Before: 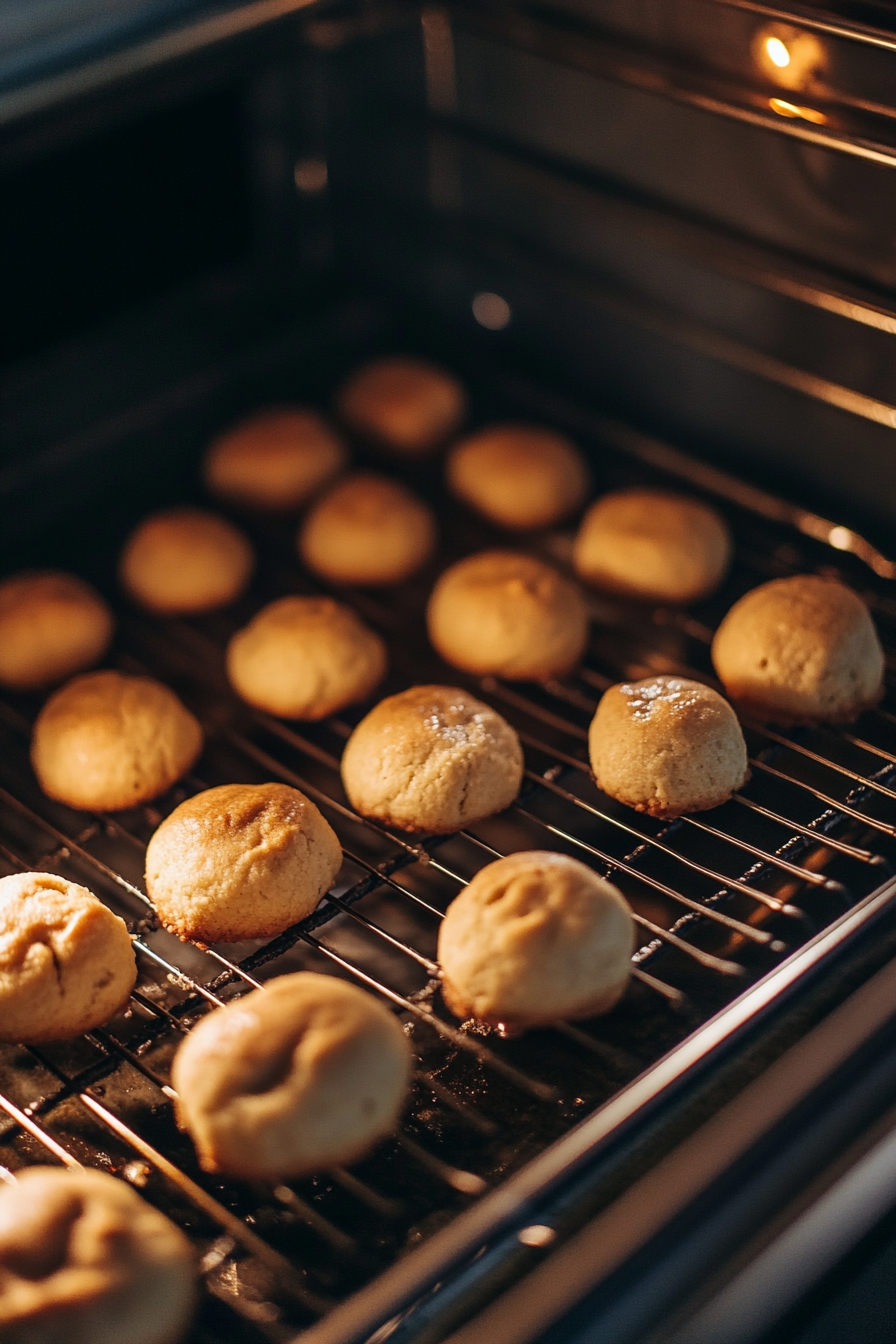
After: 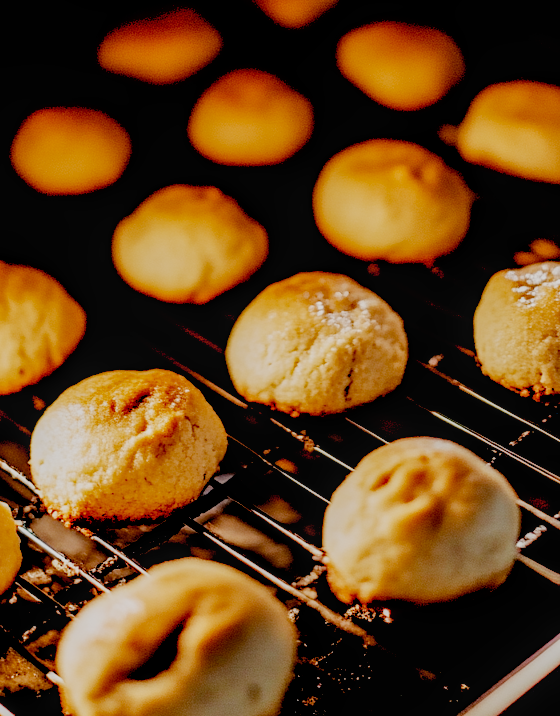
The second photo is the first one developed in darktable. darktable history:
local contrast: on, module defaults
exposure: black level correction 0.024, exposure 0.185 EV, compensate exposure bias true, compensate highlight preservation false
crop: left 12.913%, top 30.833%, right 24.495%, bottom 15.865%
filmic rgb: black relative exposure -7.14 EV, white relative exposure 5.35 EV, hardness 3.02, preserve chrominance no, color science v4 (2020), iterations of high-quality reconstruction 0, type of noise poissonian
tone equalizer: -8 EV 1.02 EV, -7 EV 1.03 EV, -6 EV 0.983 EV, -5 EV 0.984 EV, -4 EV 0.998 EV, -3 EV 0.717 EV, -2 EV 0.5 EV, -1 EV 0.243 EV, edges refinement/feathering 500, mask exposure compensation -1.57 EV, preserve details no
